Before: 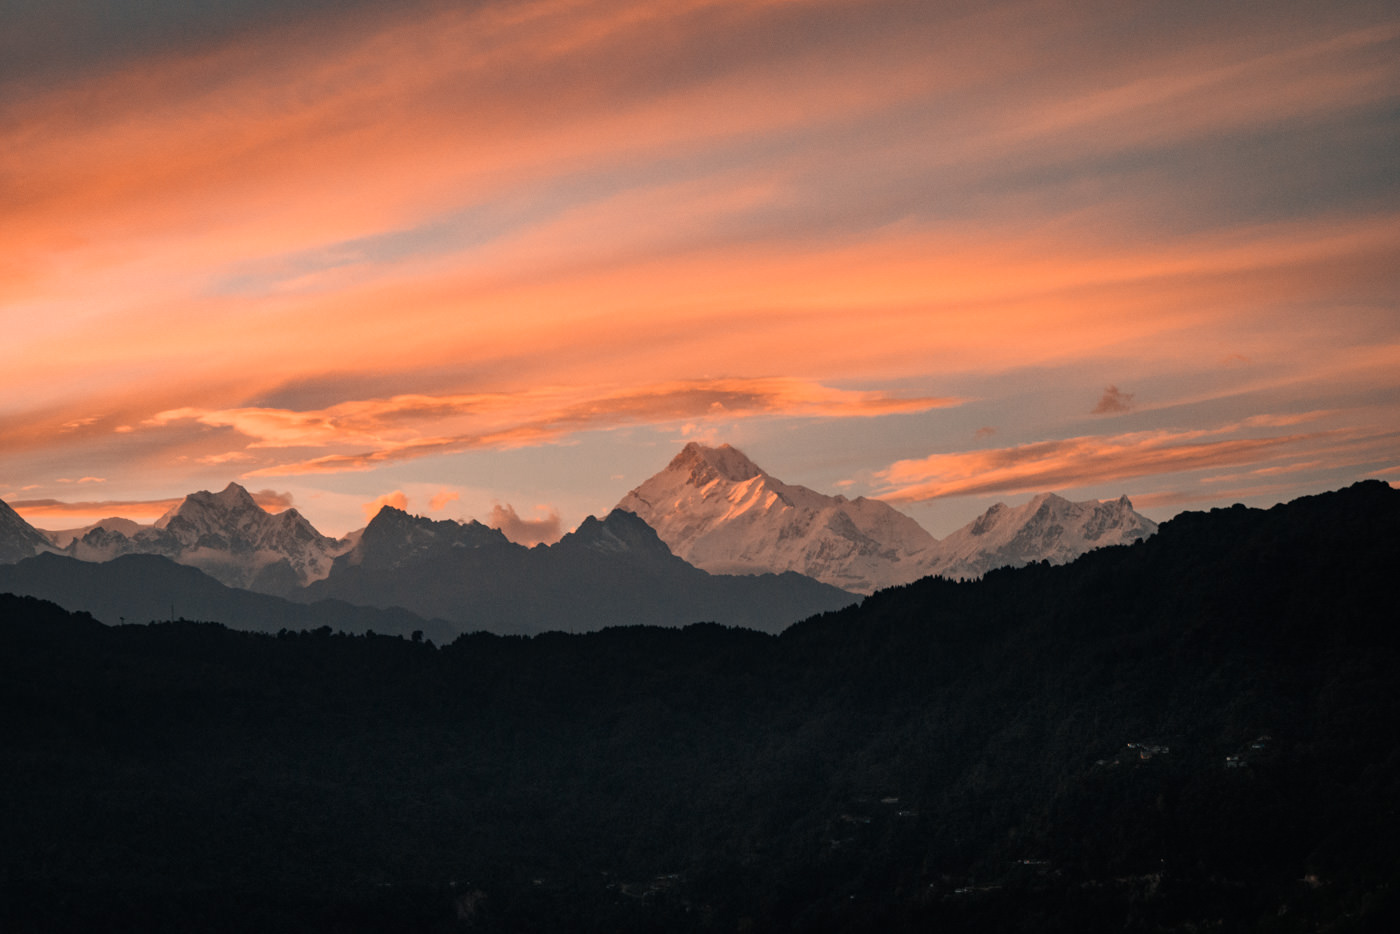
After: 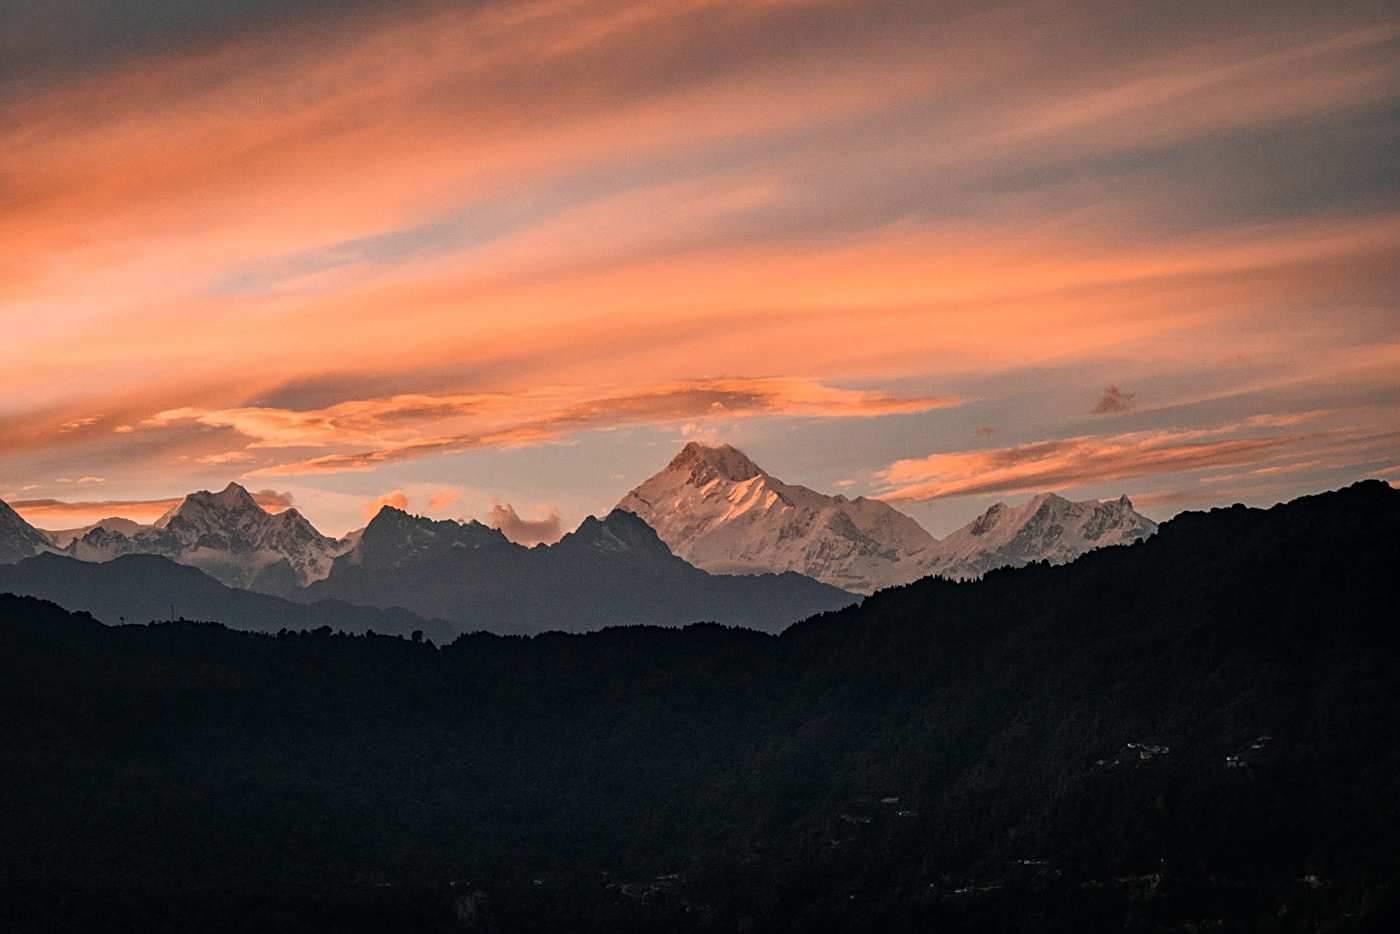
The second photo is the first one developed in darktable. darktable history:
sharpen: amount 0.6
local contrast: on, module defaults
white balance: red 0.988, blue 1.017
